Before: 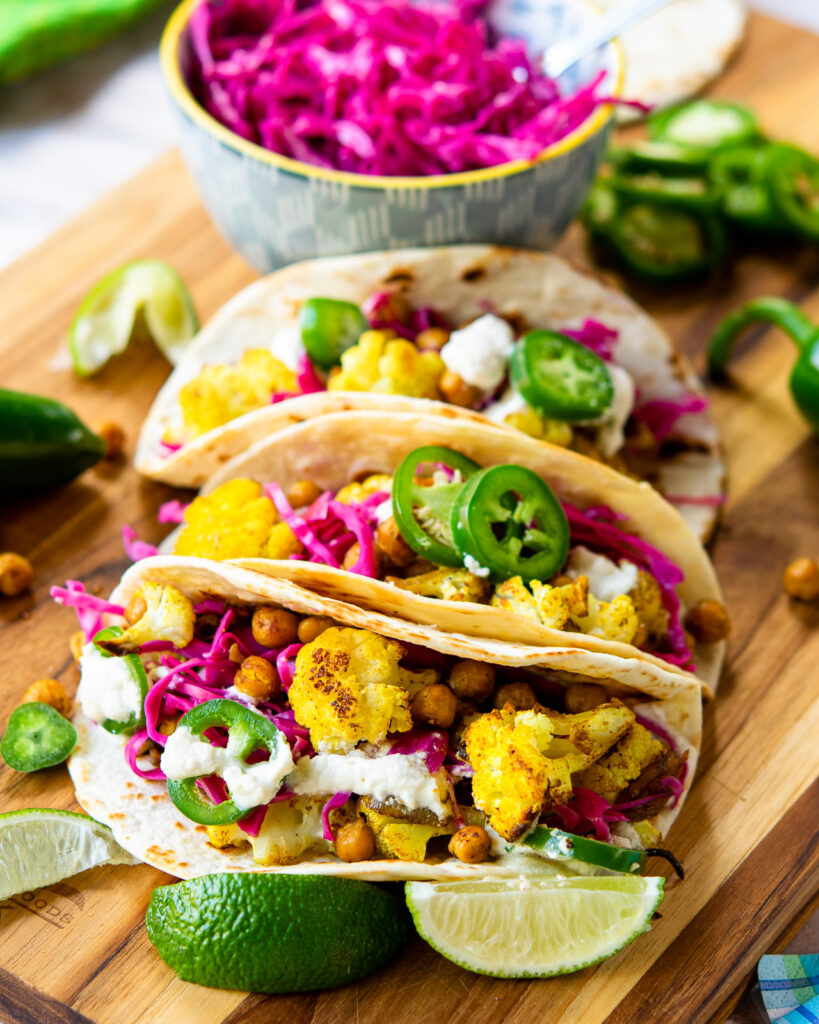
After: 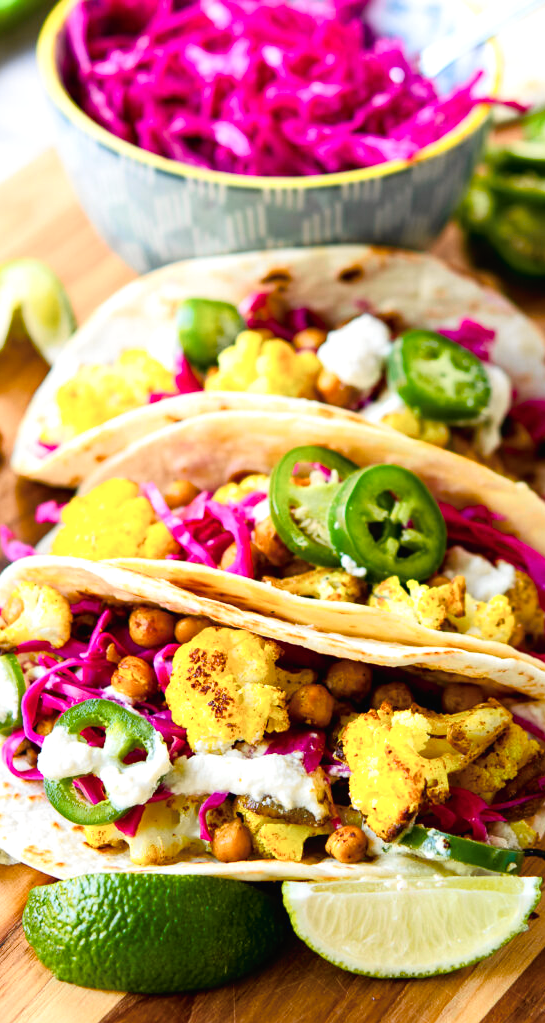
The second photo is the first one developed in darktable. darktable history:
color balance rgb: linear chroma grading › shadows 32%, linear chroma grading › global chroma -2%, linear chroma grading › mid-tones 4%, perceptual saturation grading › global saturation -2%, perceptual saturation grading › highlights -8%, perceptual saturation grading › mid-tones 8%, perceptual saturation grading › shadows 4%, perceptual brilliance grading › highlights 8%, perceptual brilliance grading › mid-tones 4%, perceptual brilliance grading › shadows 2%, global vibrance 16%, saturation formula JzAzBz (2021)
tone curve: curves: ch0 [(0, 0.012) (0.056, 0.046) (0.218, 0.213) (0.606, 0.62) (0.82, 0.846) (1, 1)]; ch1 [(0, 0) (0.226, 0.261) (0.403, 0.437) (0.469, 0.472) (0.495, 0.499) (0.514, 0.504) (0.545, 0.555) (0.59, 0.598) (0.714, 0.733) (1, 1)]; ch2 [(0, 0) (0.269, 0.299) (0.459, 0.45) (0.498, 0.499) (0.523, 0.512) (0.568, 0.558) (0.634, 0.617) (0.702, 0.662) (0.781, 0.775) (1, 1)], color space Lab, independent channels, preserve colors none
crop and rotate: left 15.055%, right 18.278%
